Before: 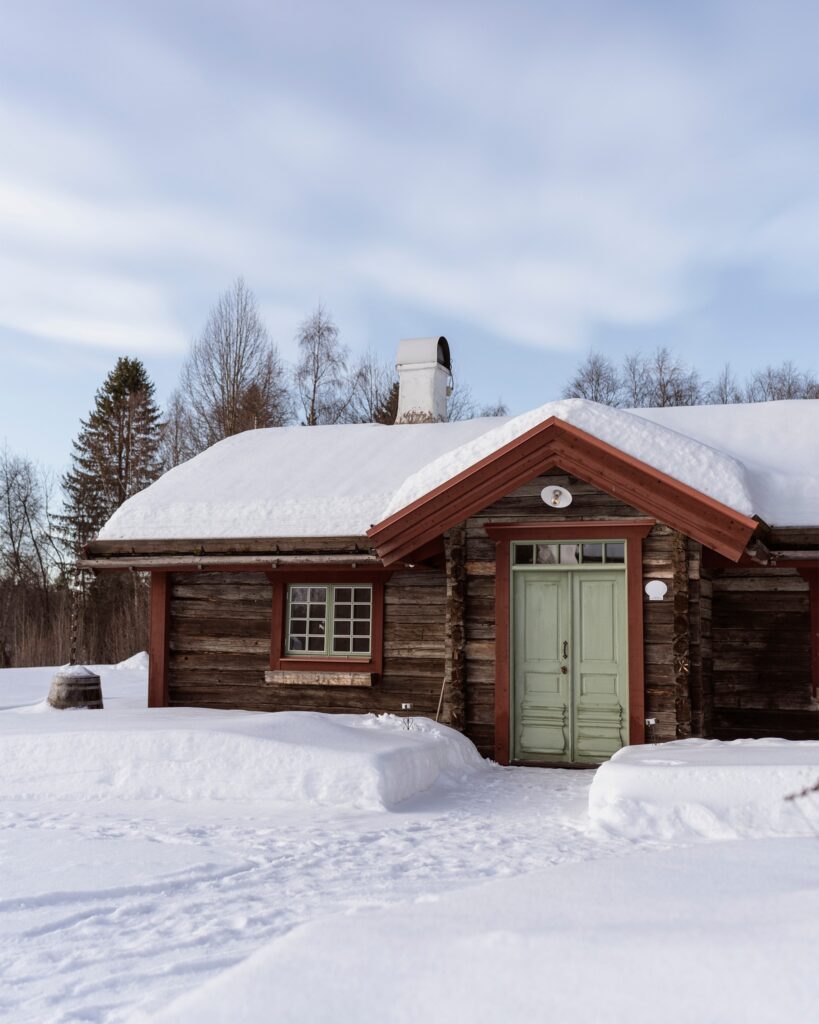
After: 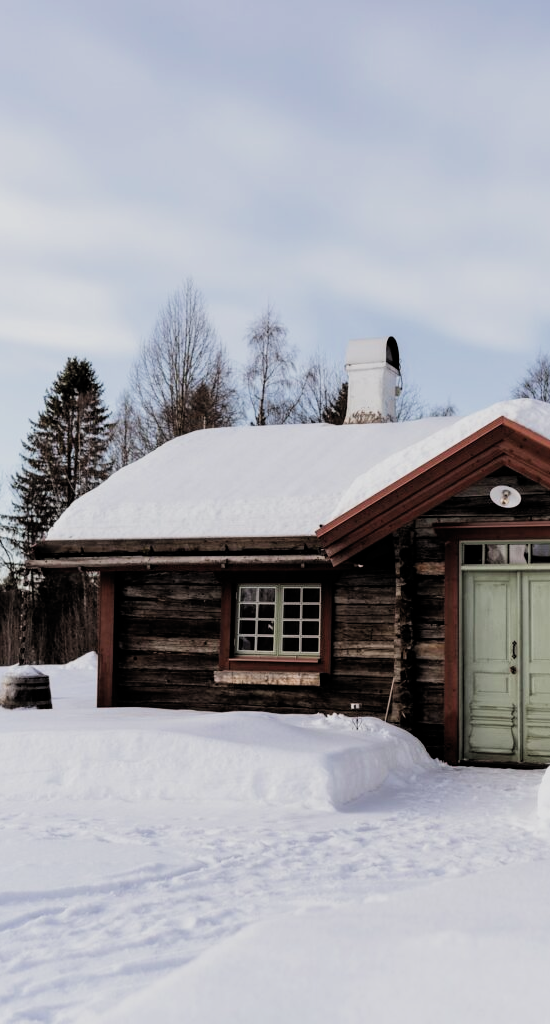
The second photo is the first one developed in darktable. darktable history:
crop and rotate: left 6.289%, right 26.471%
filmic rgb: black relative exposure -5.11 EV, white relative exposure 3.96 EV, hardness 2.88, contrast 1.3, highlights saturation mix -10.77%, add noise in highlights 0.001, color science v3 (2019), use custom middle-gray values true, contrast in highlights soft
